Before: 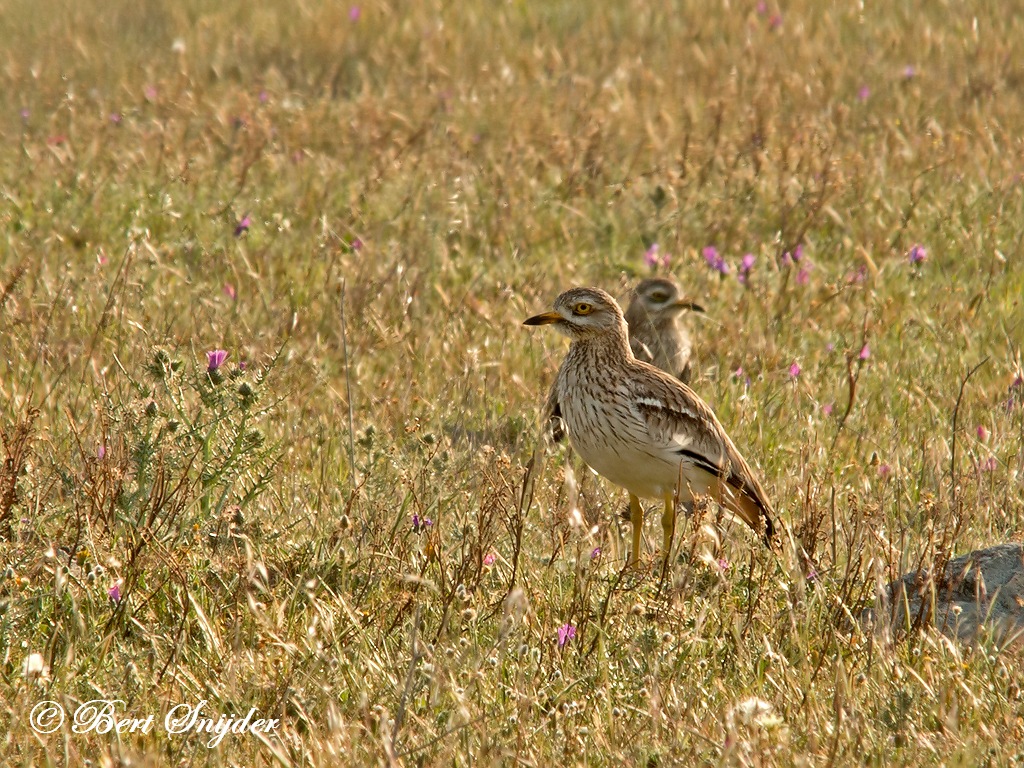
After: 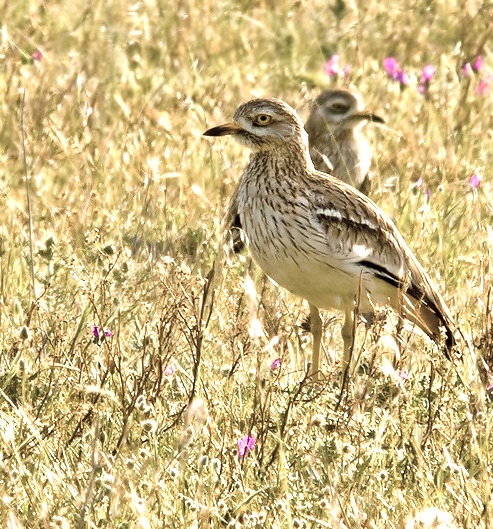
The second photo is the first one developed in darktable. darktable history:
color zones: curves: ch0 [(0, 0.6) (0.129, 0.585) (0.193, 0.596) (0.429, 0.5) (0.571, 0.5) (0.714, 0.5) (0.857, 0.5) (1, 0.6)]; ch1 [(0, 0.453) (0.112, 0.245) (0.213, 0.252) (0.429, 0.233) (0.571, 0.231) (0.683, 0.242) (0.857, 0.296) (1, 0.453)]
color balance rgb: shadows lift › chroma 4.242%, shadows lift › hue 254.6°, linear chroma grading › global chroma 9.842%, perceptual saturation grading › global saturation 0.196%, perceptual saturation grading › highlights -16.939%, perceptual saturation grading › mid-tones 32.449%, perceptual saturation grading › shadows 50.52%, perceptual brilliance grading › global brilliance 17.725%, global vibrance 39.42%
crop: left 31.327%, top 24.717%, right 20.446%, bottom 6.369%
